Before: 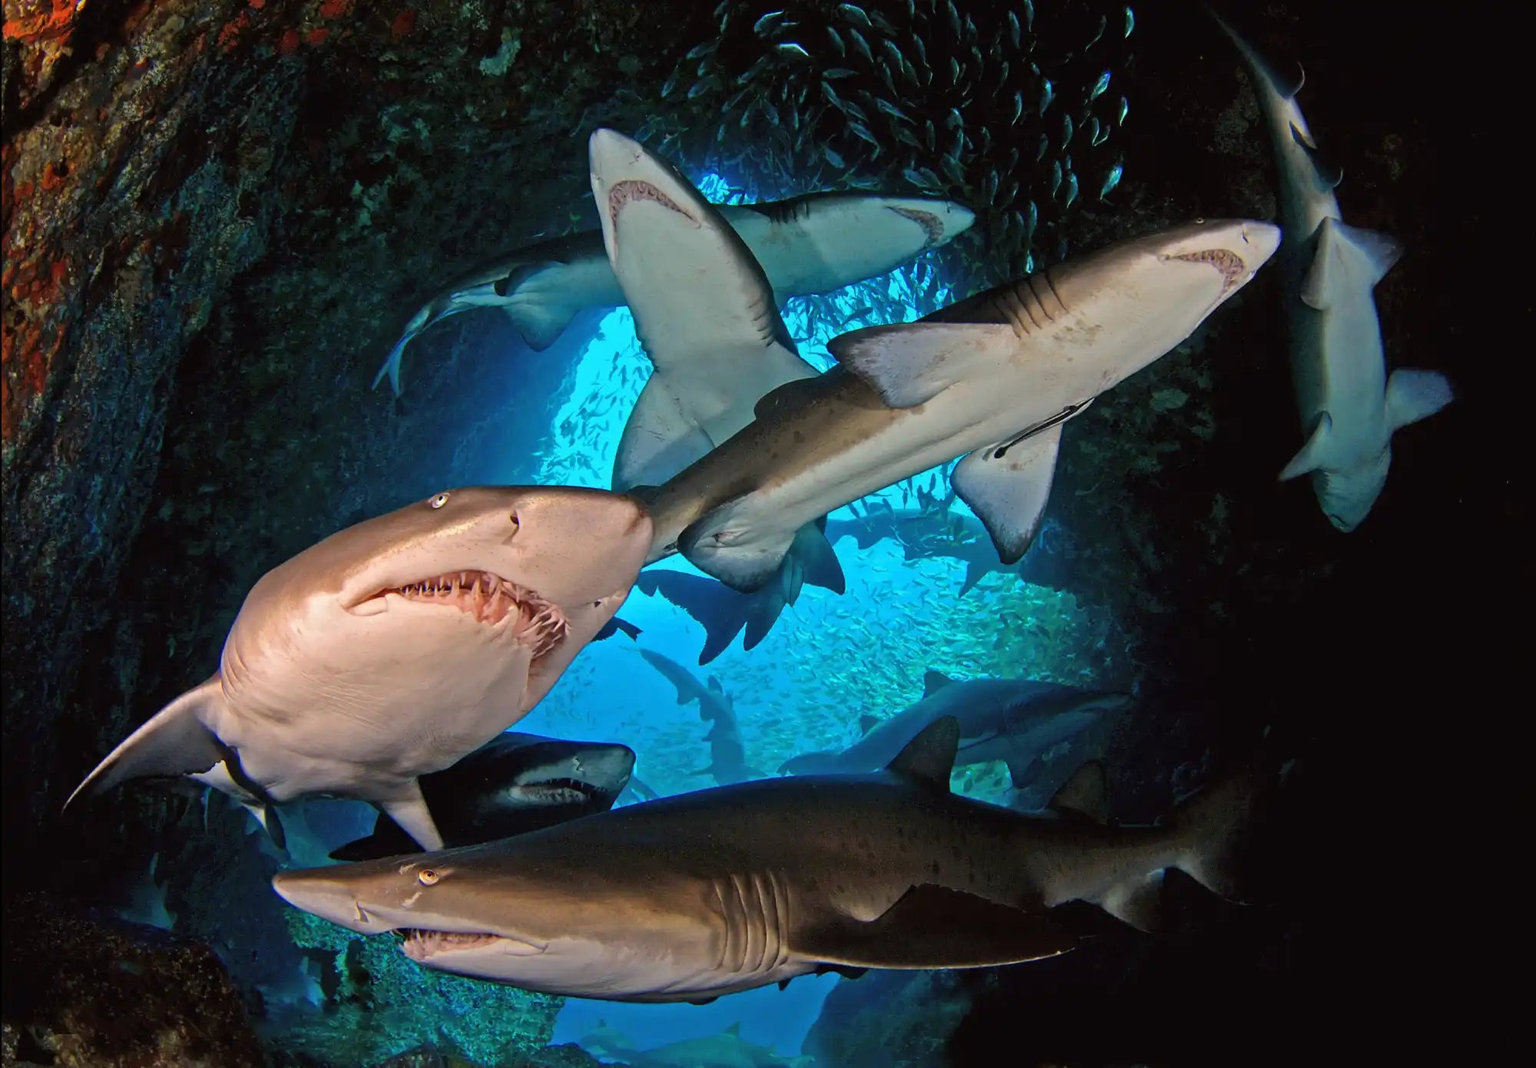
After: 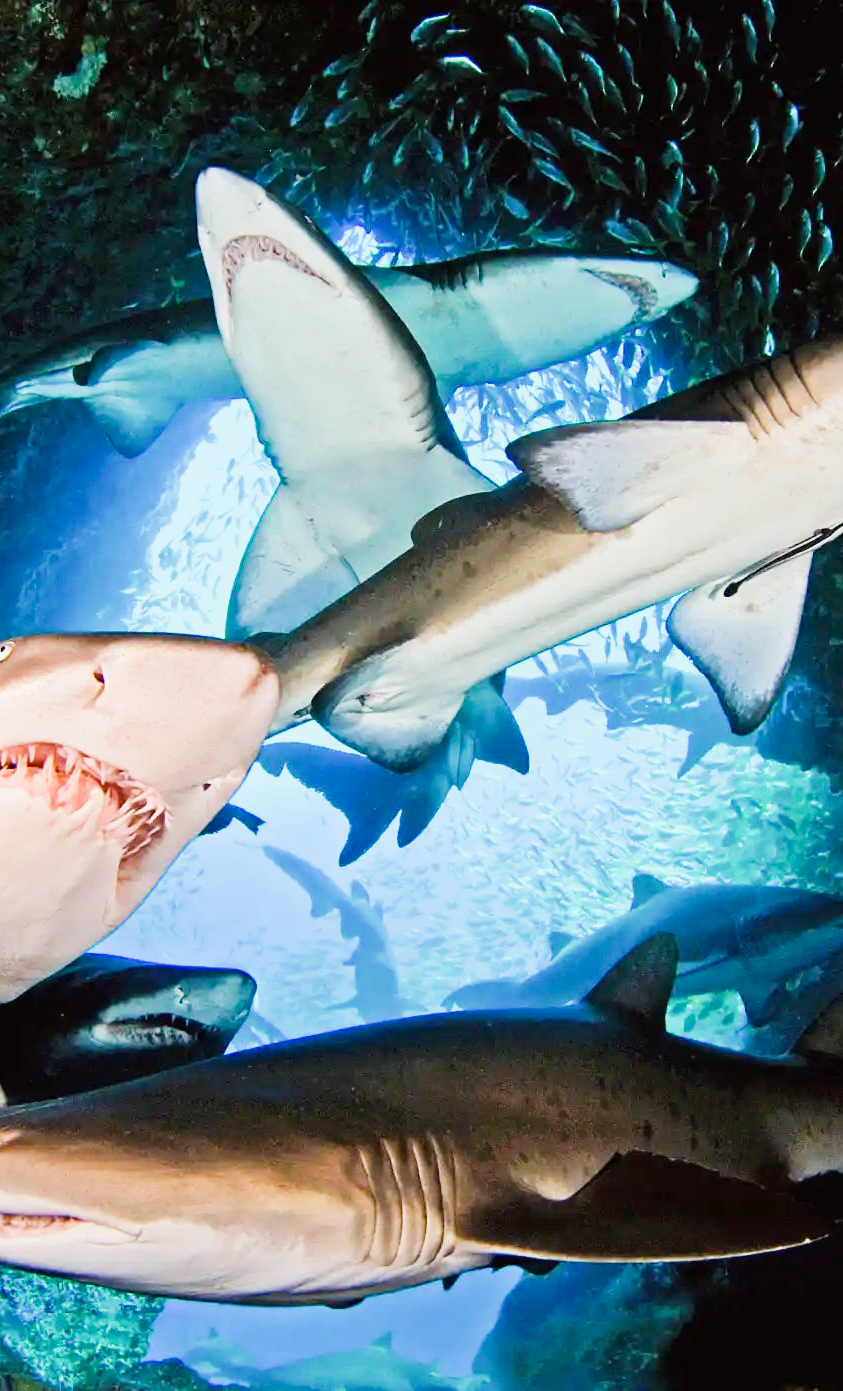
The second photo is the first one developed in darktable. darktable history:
exposure: black level correction 0, exposure 1.675 EV, compensate exposure bias true, compensate highlight preservation false
crop: left 28.583%, right 29.231%
sigmoid: contrast 1.54, target black 0
